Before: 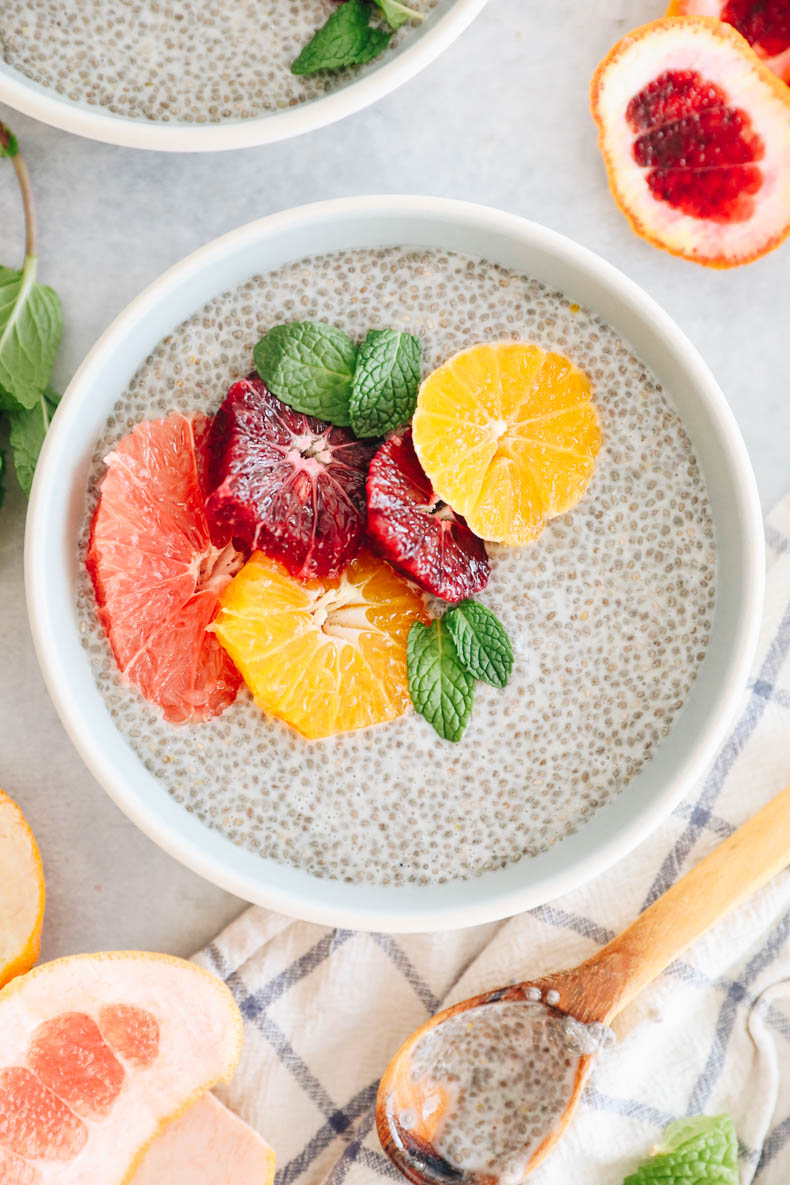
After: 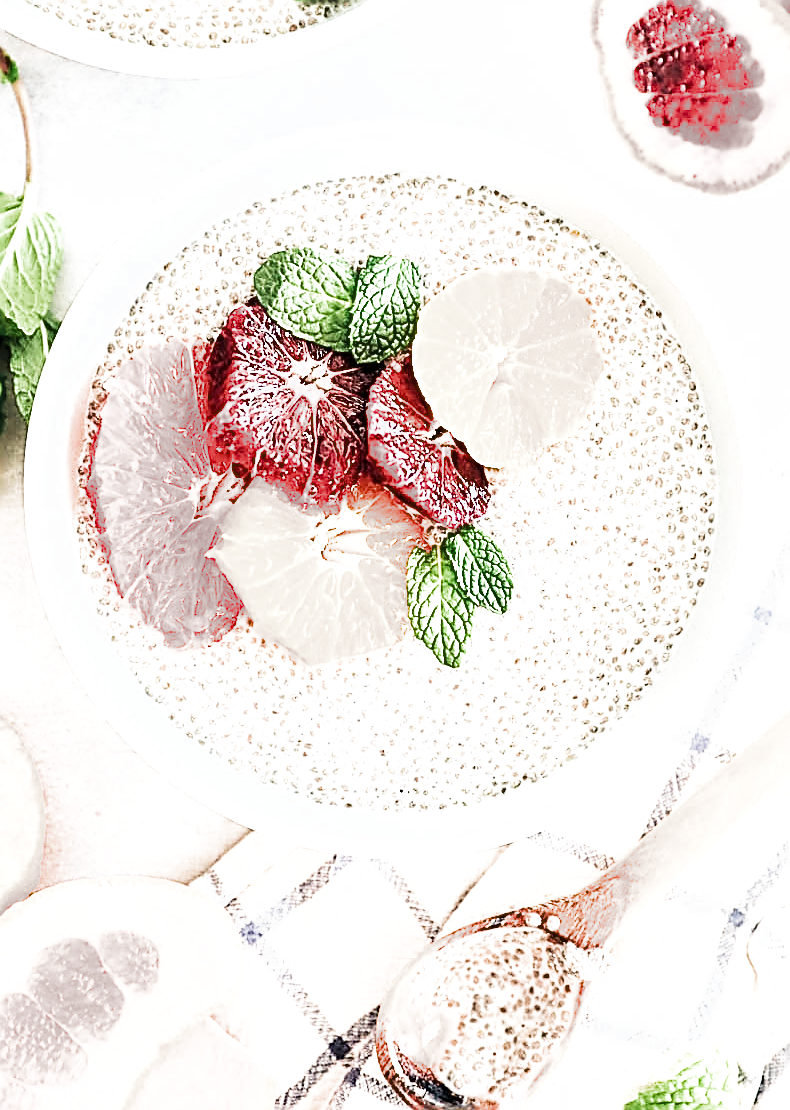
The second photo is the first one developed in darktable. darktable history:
contrast brightness saturation: saturation -0.1
filmic rgb: middle gray luminance 9.23%, black relative exposure -10.55 EV, white relative exposure 3.45 EV, threshold 6 EV, target black luminance 0%, hardness 5.98, latitude 59.69%, contrast 1.087, highlights saturation mix 5%, shadows ↔ highlights balance 29.23%, add noise in highlights 0, color science v3 (2019), use custom middle-gray values true, iterations of high-quality reconstruction 0, contrast in highlights soft, enable highlight reconstruction true
tone equalizer: -8 EV -1.08 EV, -7 EV -1.01 EV, -6 EV -0.867 EV, -5 EV -0.578 EV, -3 EV 0.578 EV, -2 EV 0.867 EV, -1 EV 1.01 EV, +0 EV 1.08 EV, edges refinement/feathering 500, mask exposure compensation -1.57 EV, preserve details no
crop and rotate: top 6.25%
sharpen: amount 2
